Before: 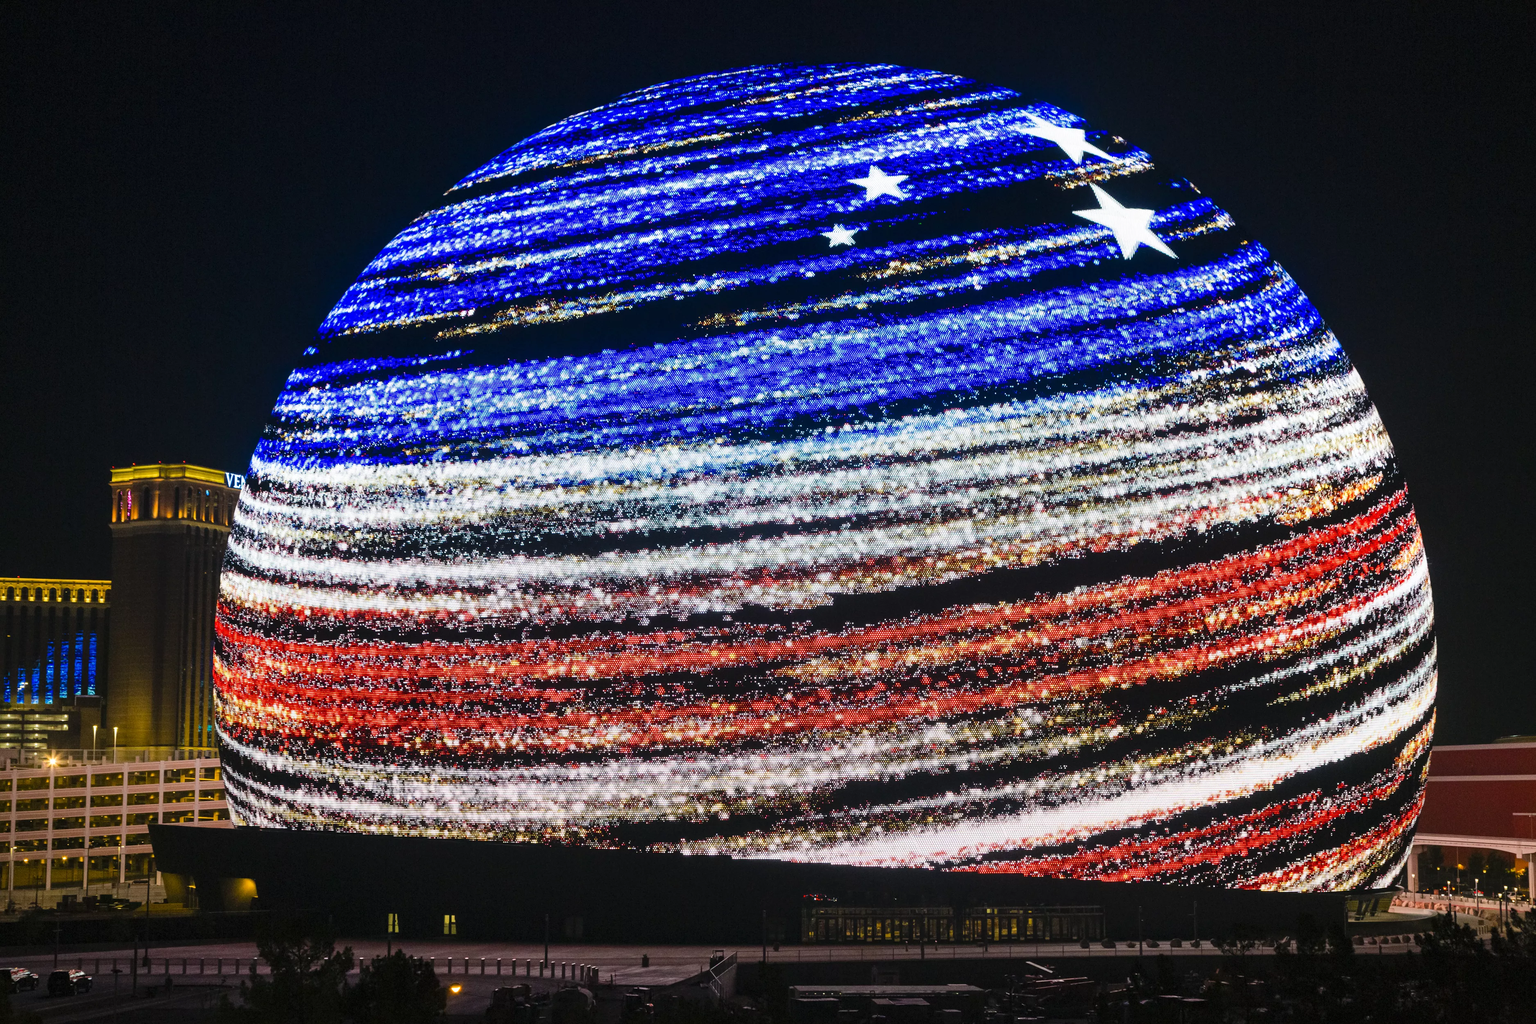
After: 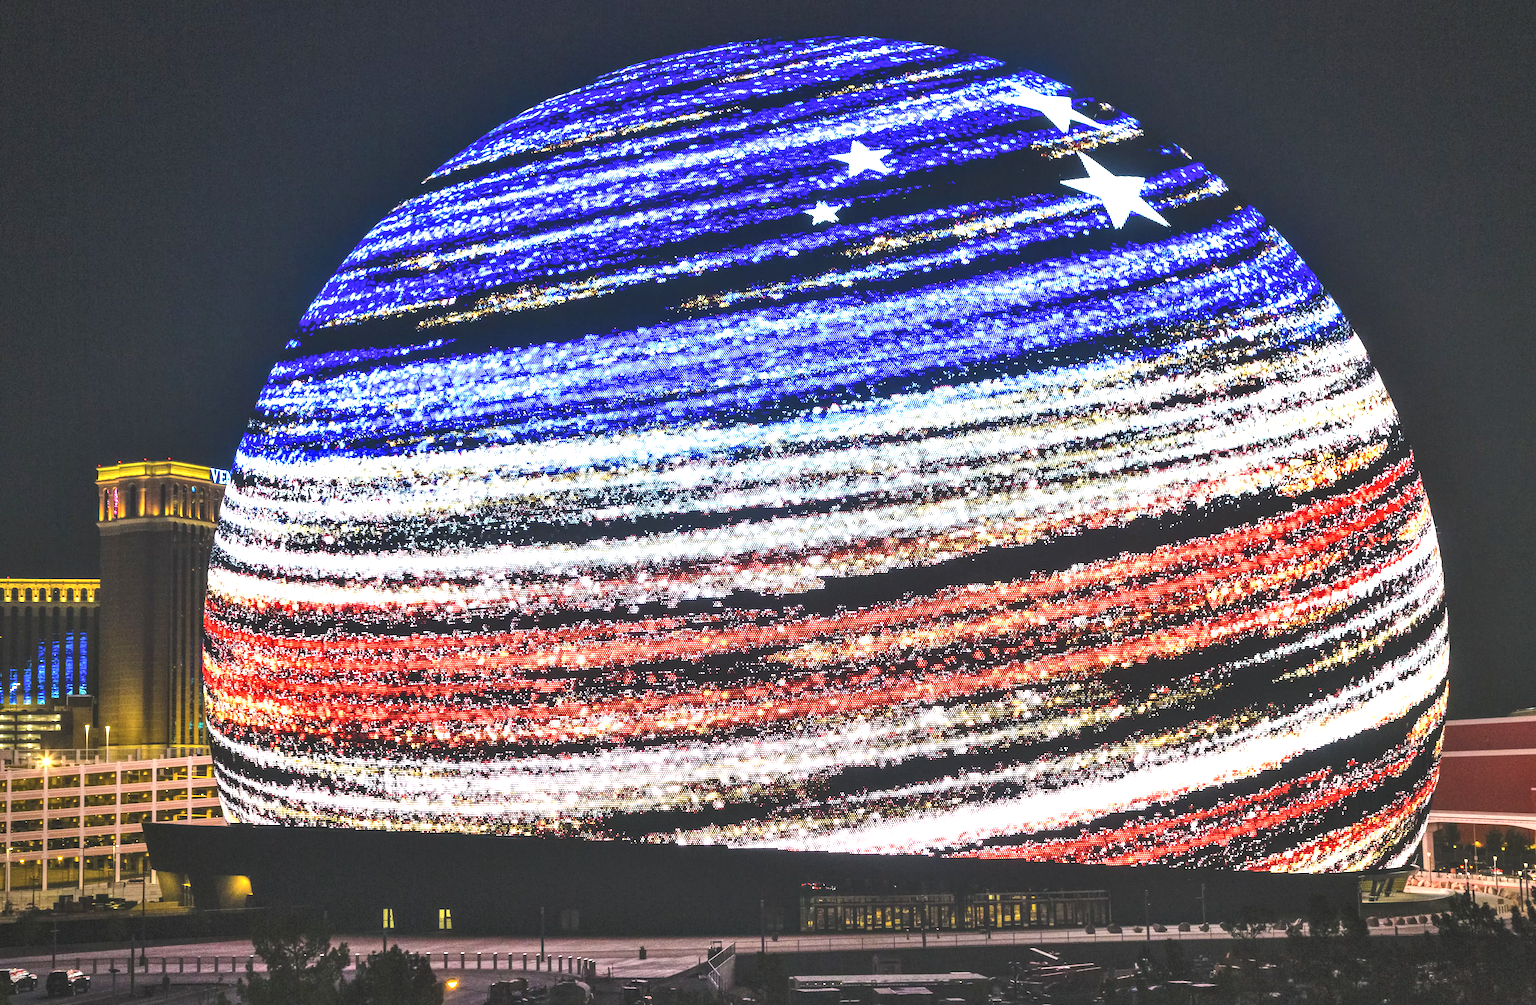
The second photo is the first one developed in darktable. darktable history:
local contrast: on, module defaults
shadows and highlights: soften with gaussian
rotate and perspective: rotation -1.32°, lens shift (horizontal) -0.031, crop left 0.015, crop right 0.985, crop top 0.047, crop bottom 0.982
exposure: black level correction -0.005, exposure 1 EV, compensate highlight preservation false
